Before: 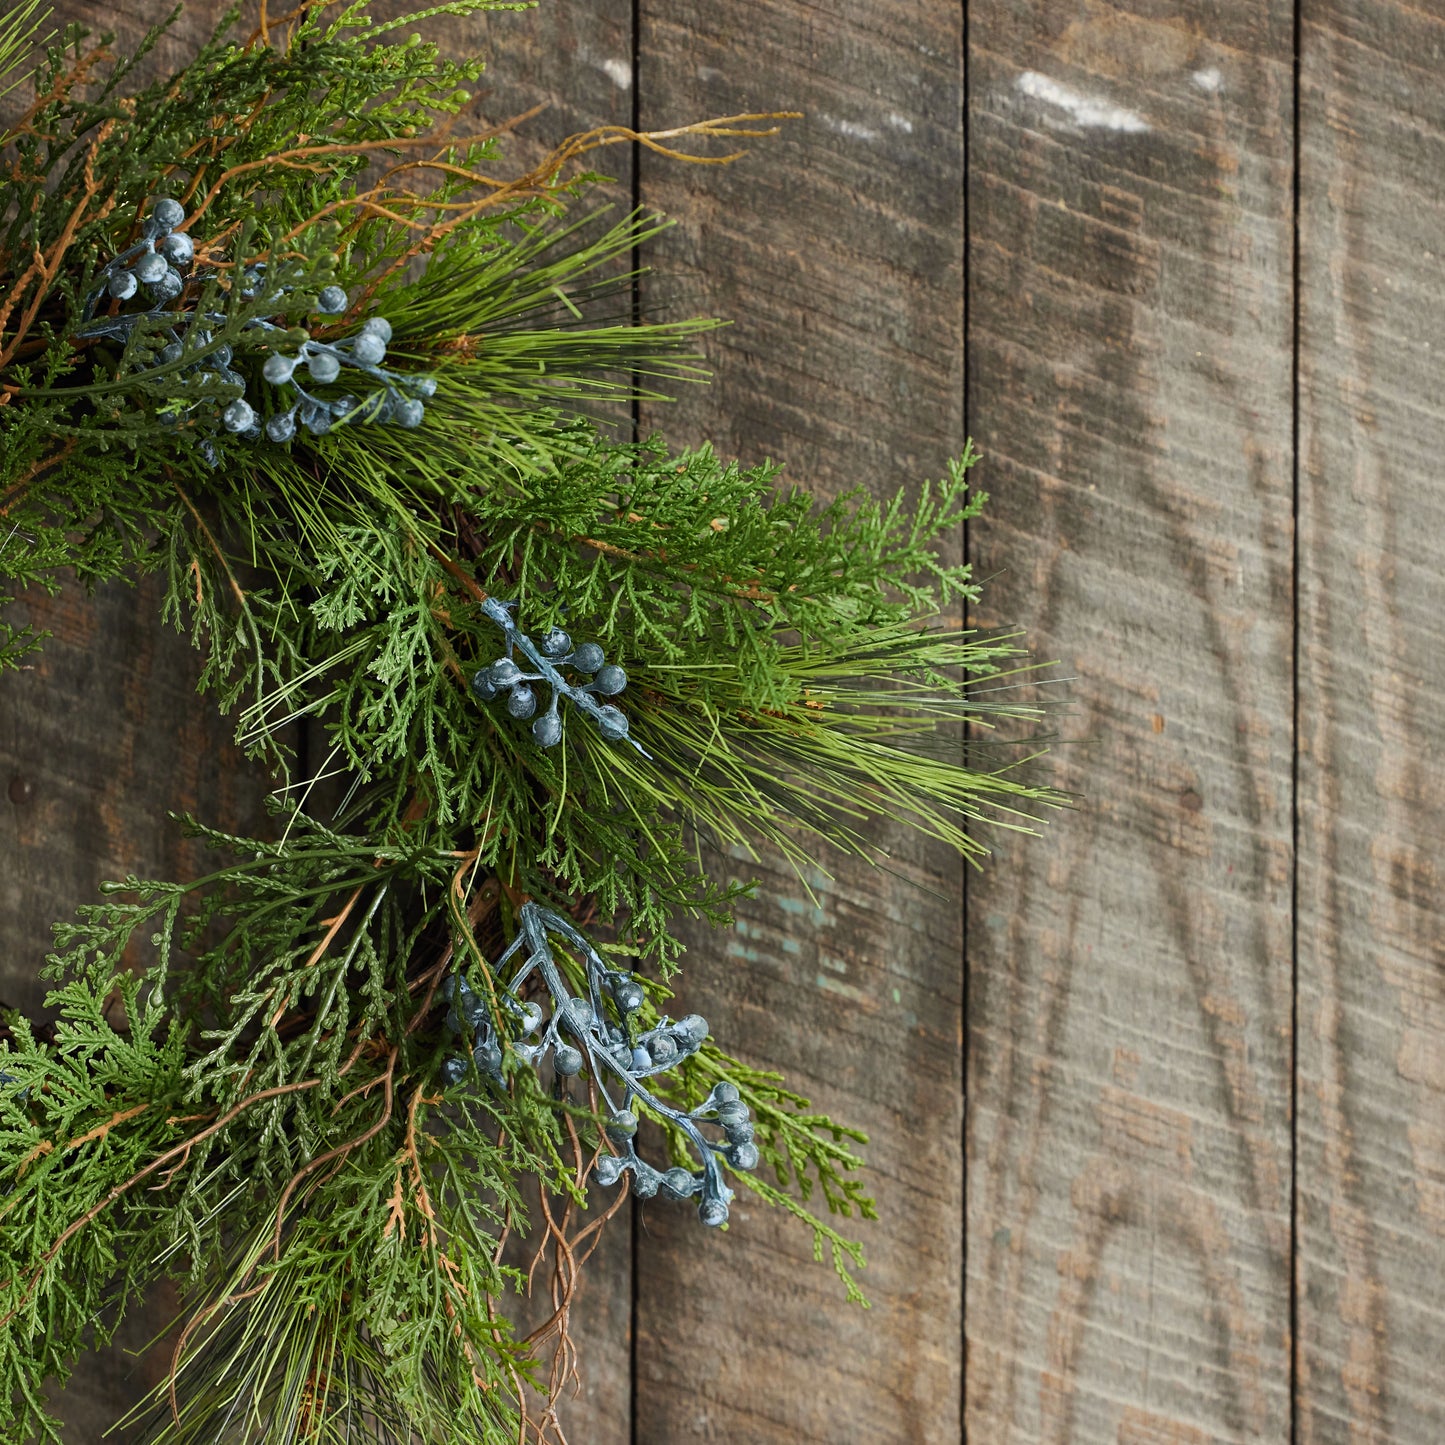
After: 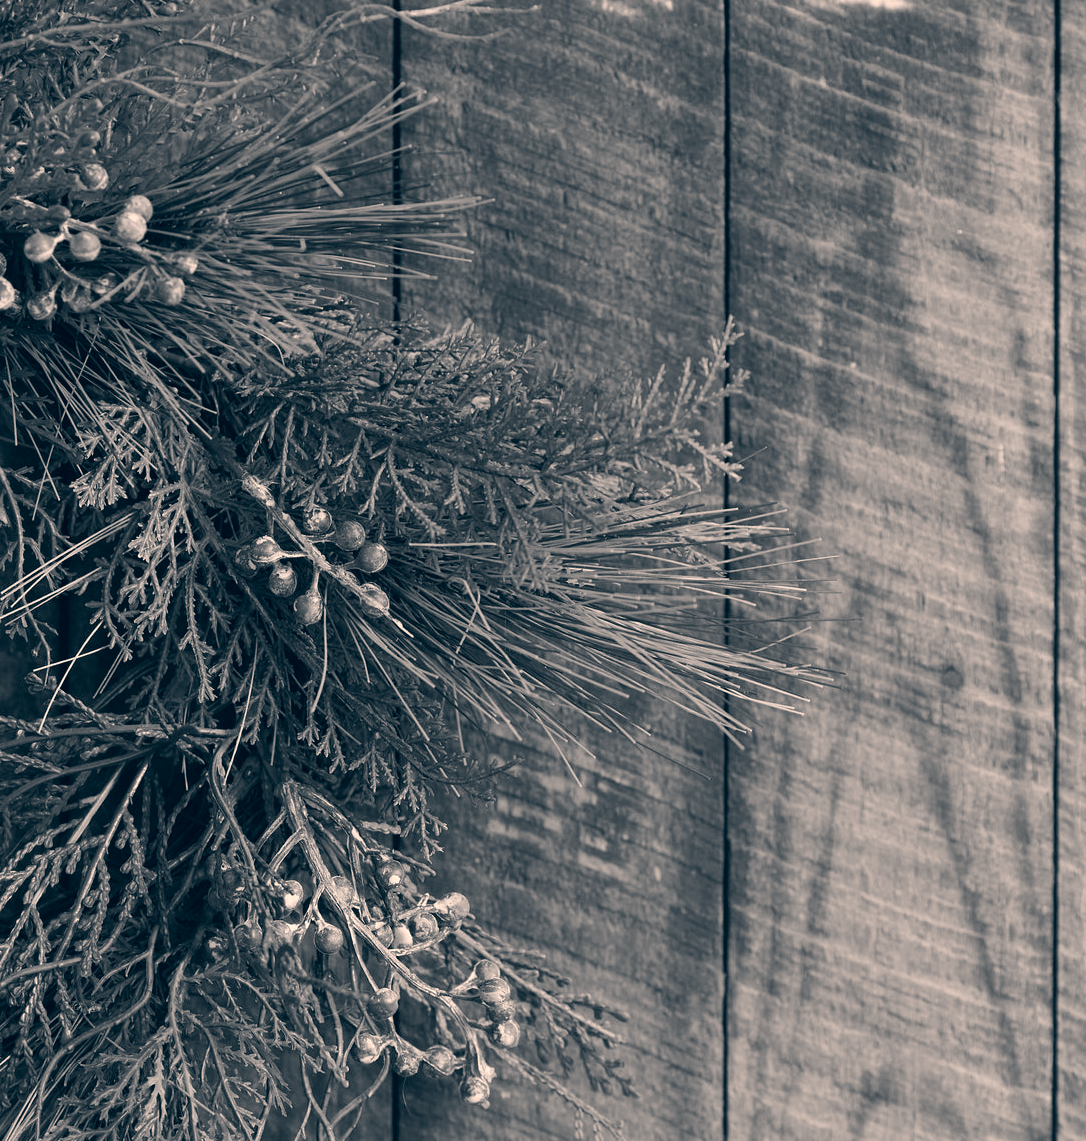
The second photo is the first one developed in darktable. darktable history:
color correction: highlights a* 10.27, highlights b* 14.32, shadows a* -10, shadows b* -14.87
color calibration: output gray [0.267, 0.423, 0.267, 0], illuminant custom, x 0.263, y 0.52, temperature 7018.89 K
crop: left 16.561%, top 8.493%, right 8.268%, bottom 12.48%
